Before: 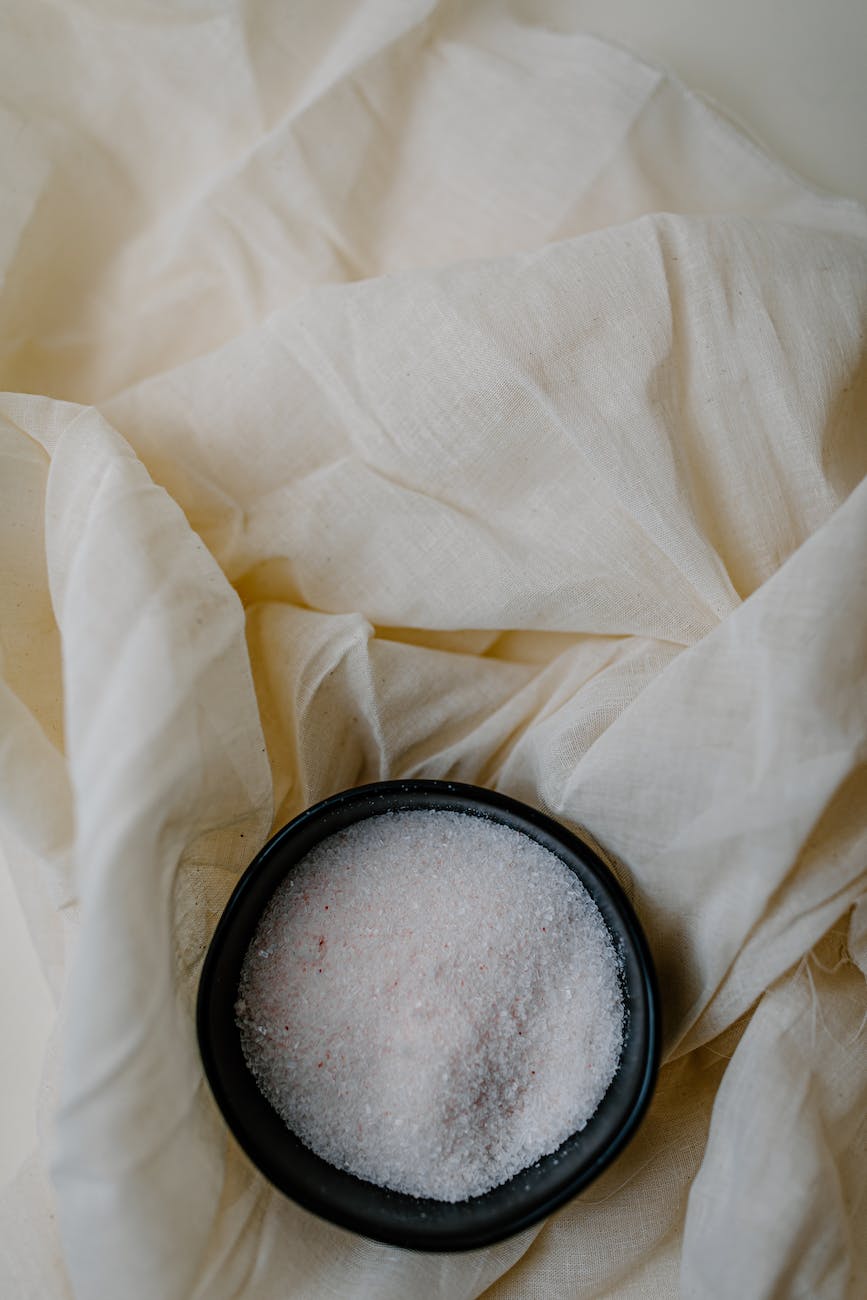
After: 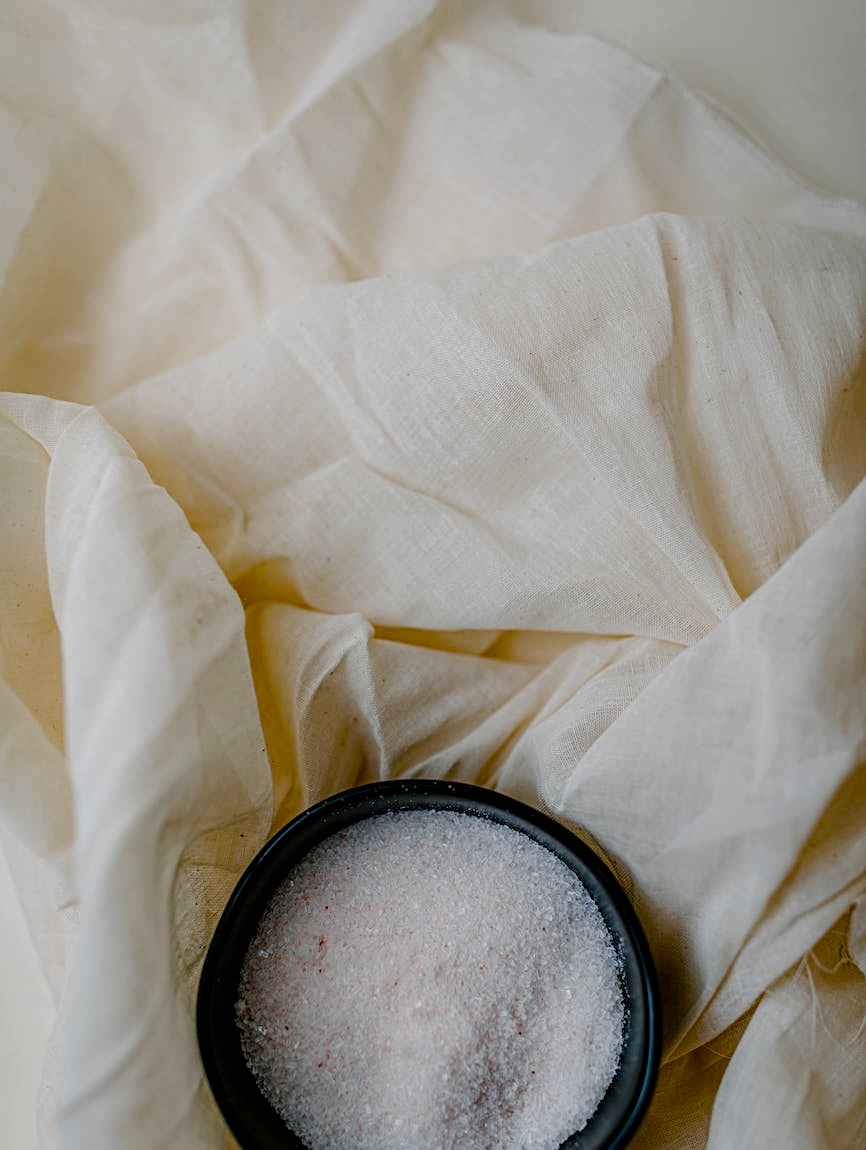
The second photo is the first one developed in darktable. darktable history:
sharpen: amount 0.2
crop and rotate: top 0%, bottom 11.49%
color balance rgb: perceptual saturation grading › global saturation 20%, perceptual saturation grading › highlights -25%, perceptual saturation grading › shadows 25%
local contrast: highlights 100%, shadows 100%, detail 120%, midtone range 0.2
